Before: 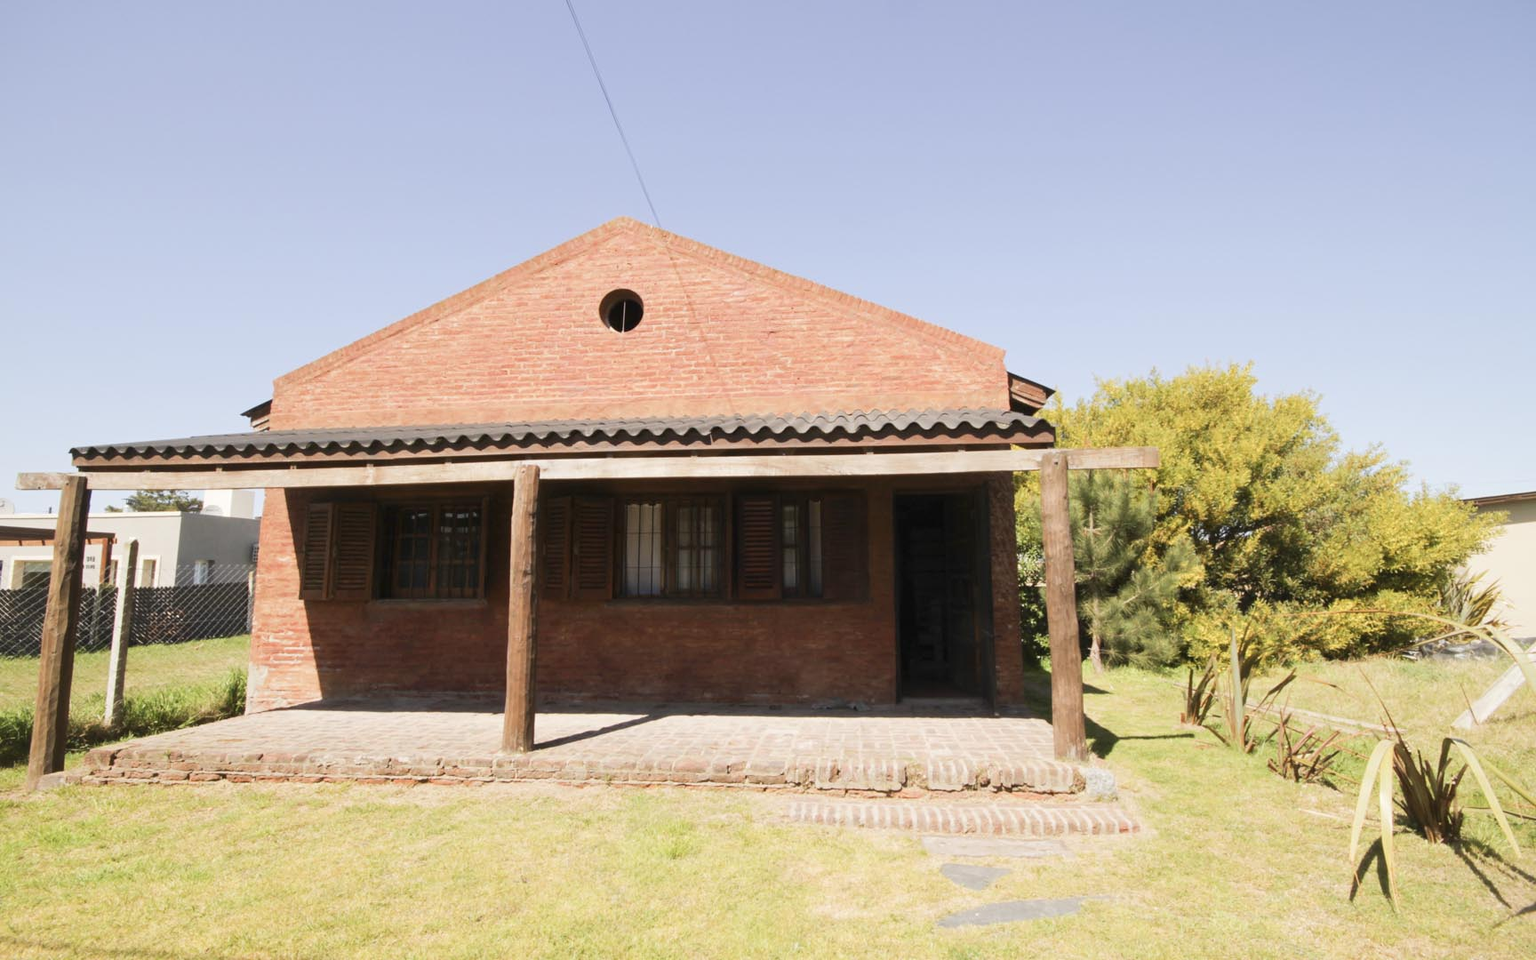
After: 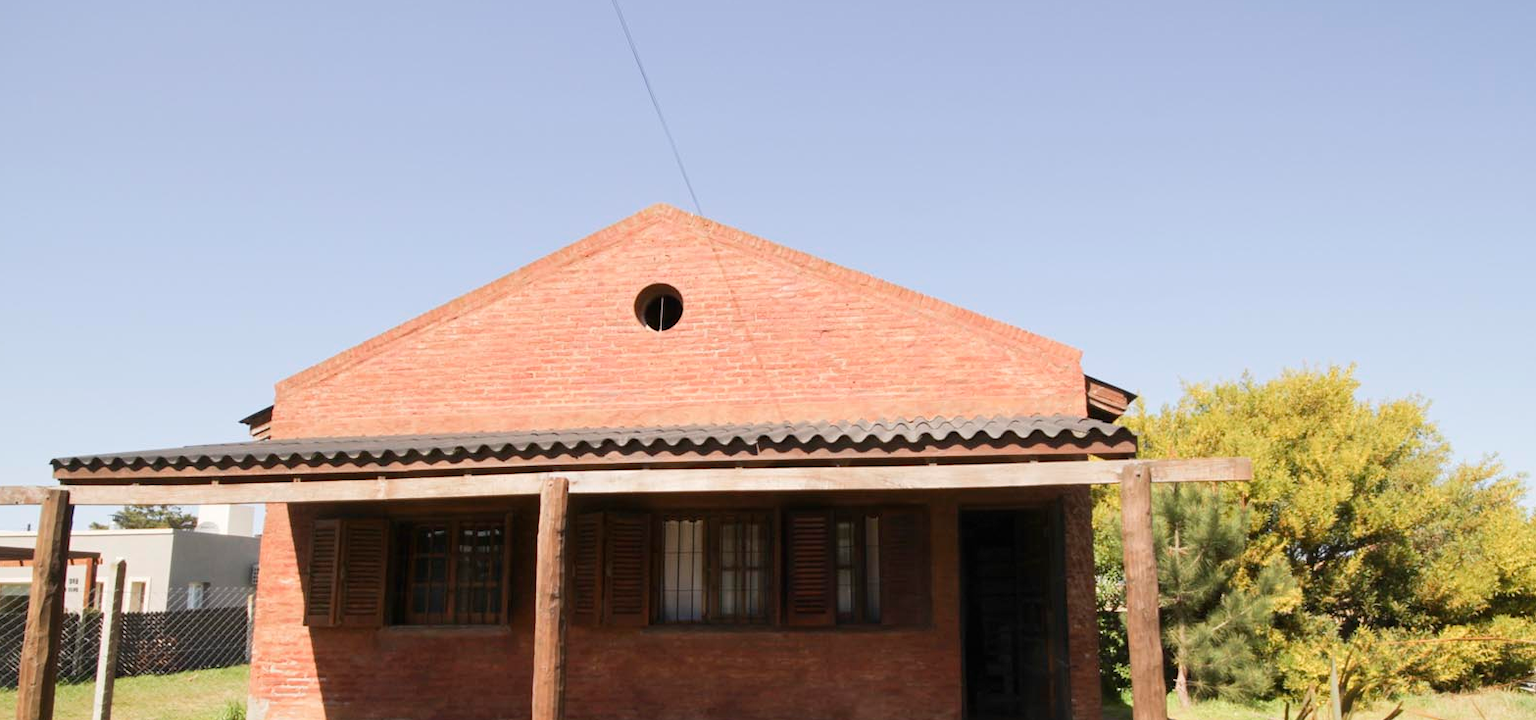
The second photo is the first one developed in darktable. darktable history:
crop: left 1.601%, top 3.39%, right 7.692%, bottom 28.509%
